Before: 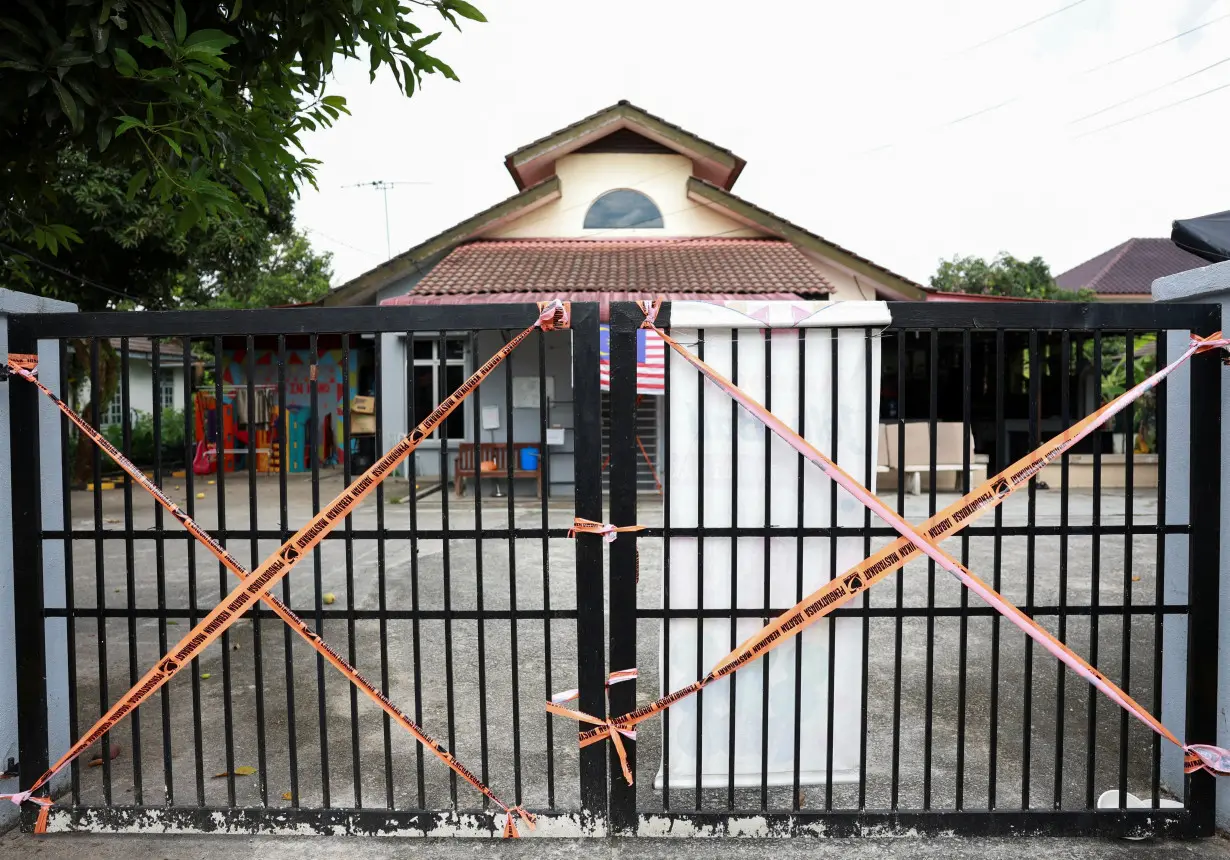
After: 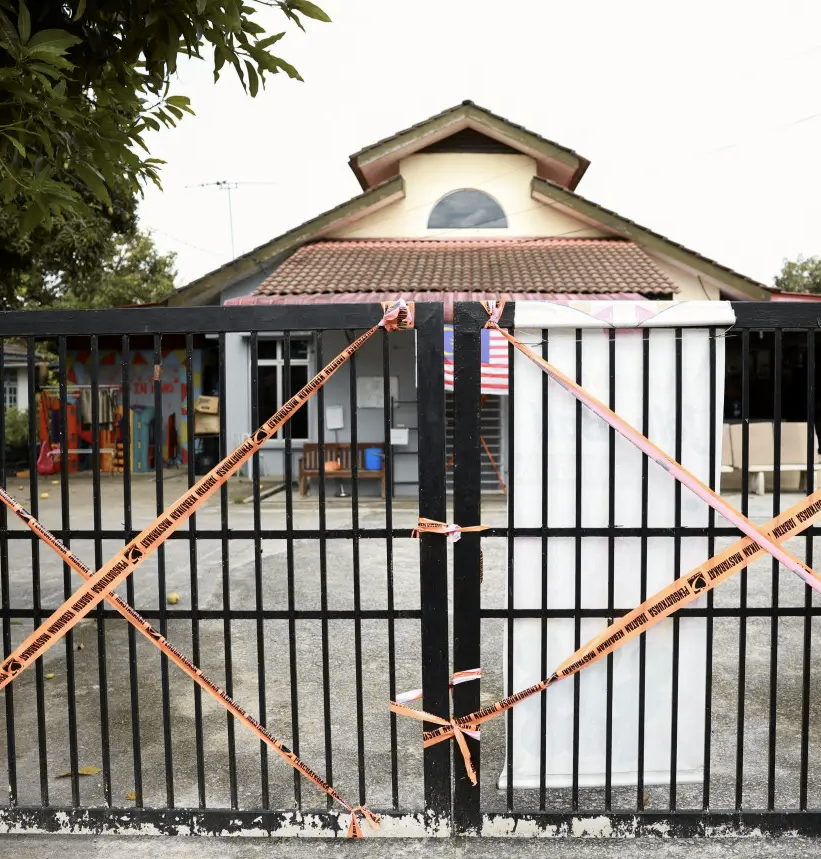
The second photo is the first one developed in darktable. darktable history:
crop and rotate: left 12.73%, right 20.515%
tone curve: curves: ch0 [(0, 0) (0.765, 0.816) (1, 1)]; ch1 [(0, 0) (0.425, 0.464) (0.5, 0.5) (0.531, 0.522) (0.588, 0.575) (0.994, 0.939)]; ch2 [(0, 0) (0.398, 0.435) (0.455, 0.481) (0.501, 0.504) (0.529, 0.544) (0.584, 0.585) (1, 0.911)], color space Lab, independent channels, preserve colors none
